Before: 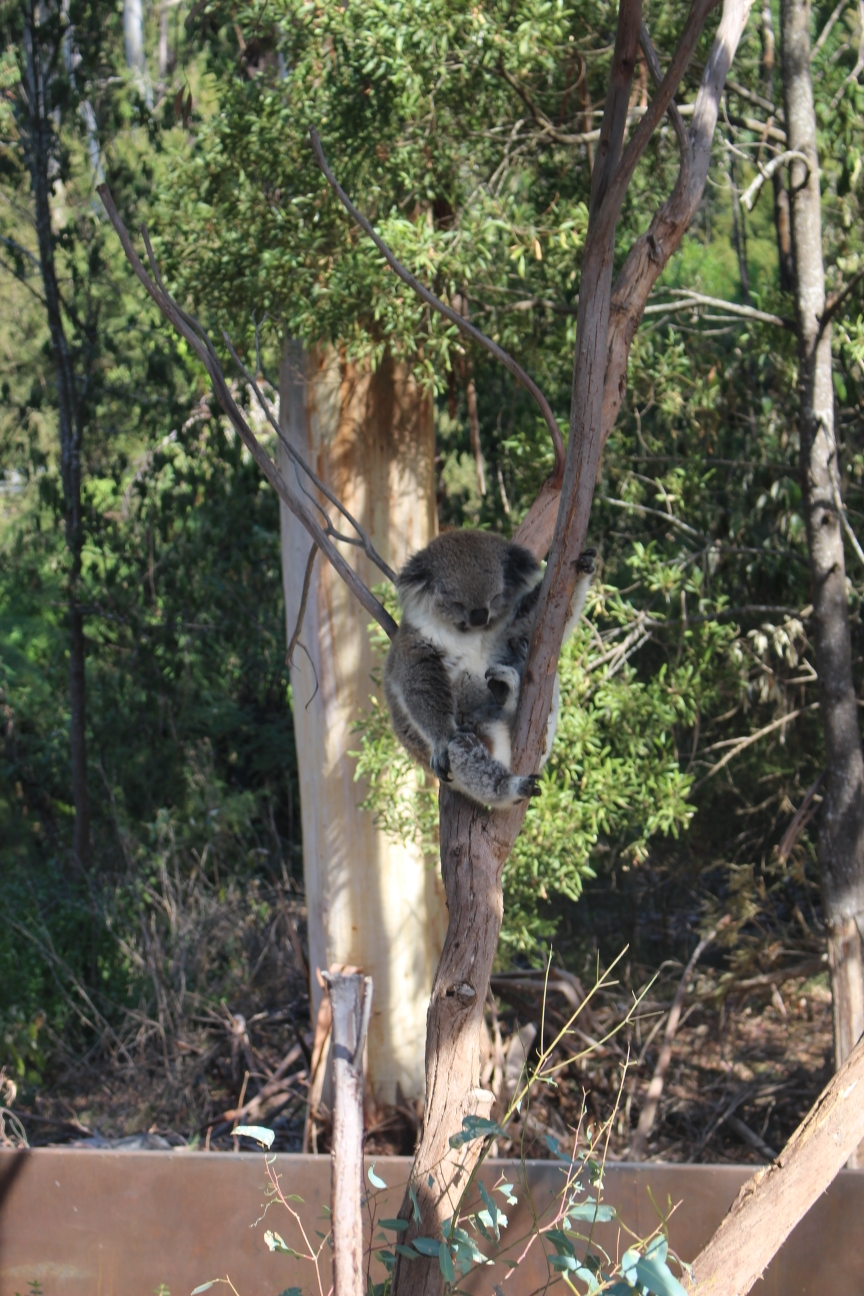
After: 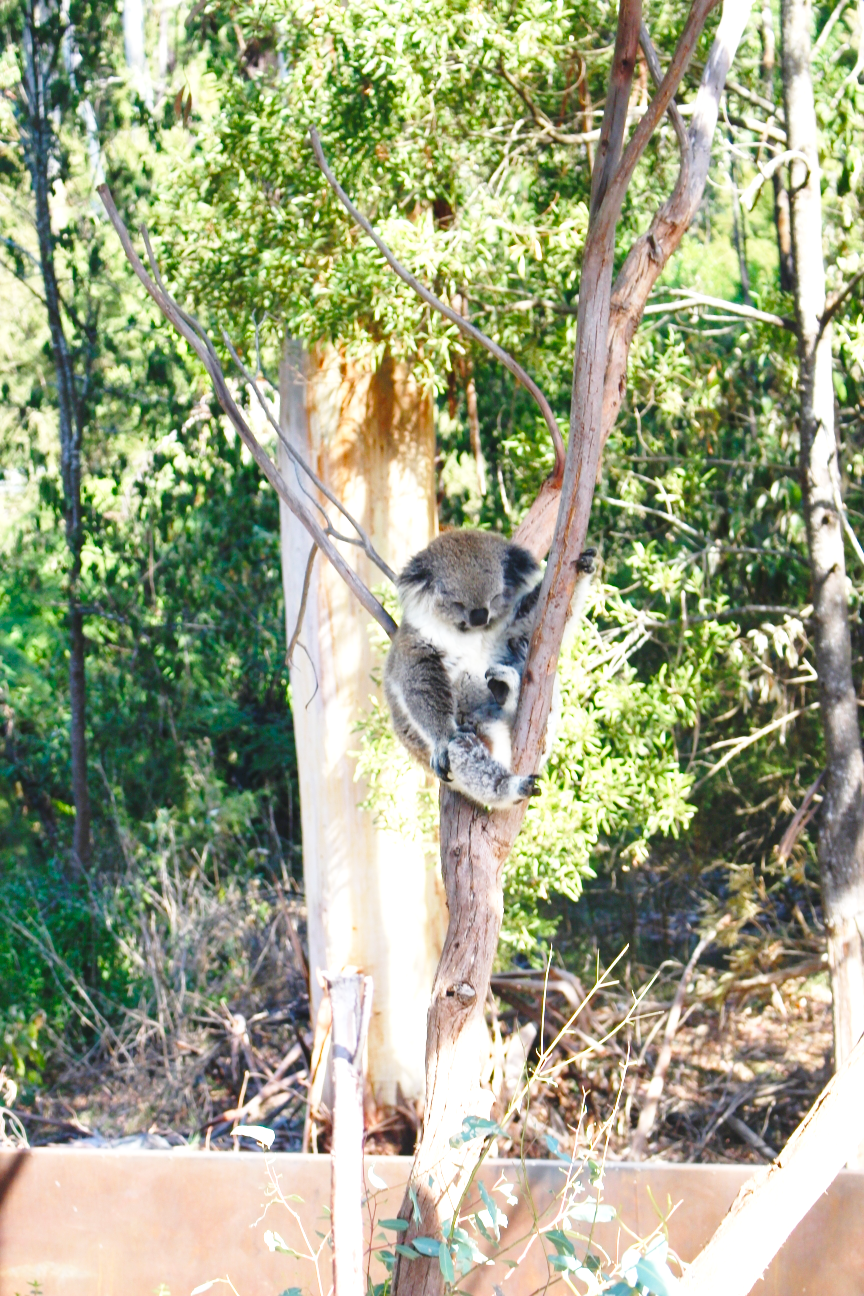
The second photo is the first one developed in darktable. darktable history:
color balance rgb: perceptual saturation grading › global saturation 20%, perceptual saturation grading › highlights -25%, perceptual saturation grading › shadows 50%
exposure: black level correction 0, exposure 1.1 EV, compensate highlight preservation false
base curve: curves: ch0 [(0, 0) (0.028, 0.03) (0.121, 0.232) (0.46, 0.748) (0.859, 0.968) (1, 1)], preserve colors none
contrast equalizer: y [[0.5 ×6], [0.5 ×6], [0.5, 0.5, 0.501, 0.545, 0.707, 0.863], [0 ×6], [0 ×6]]
